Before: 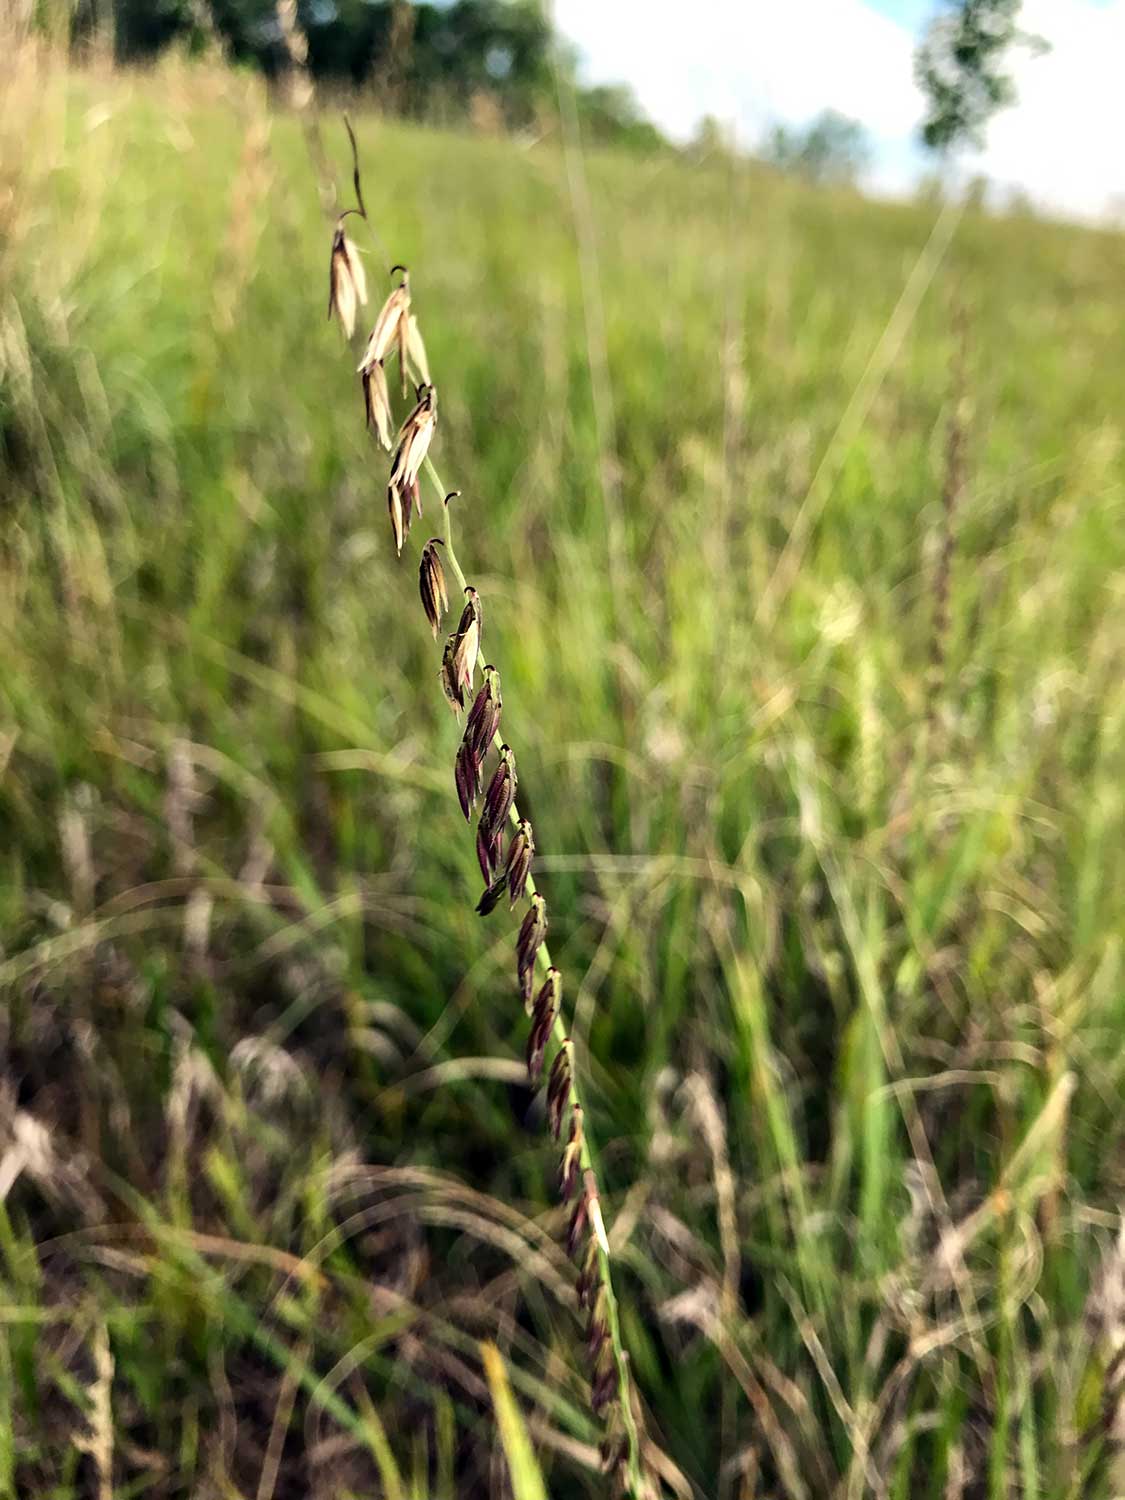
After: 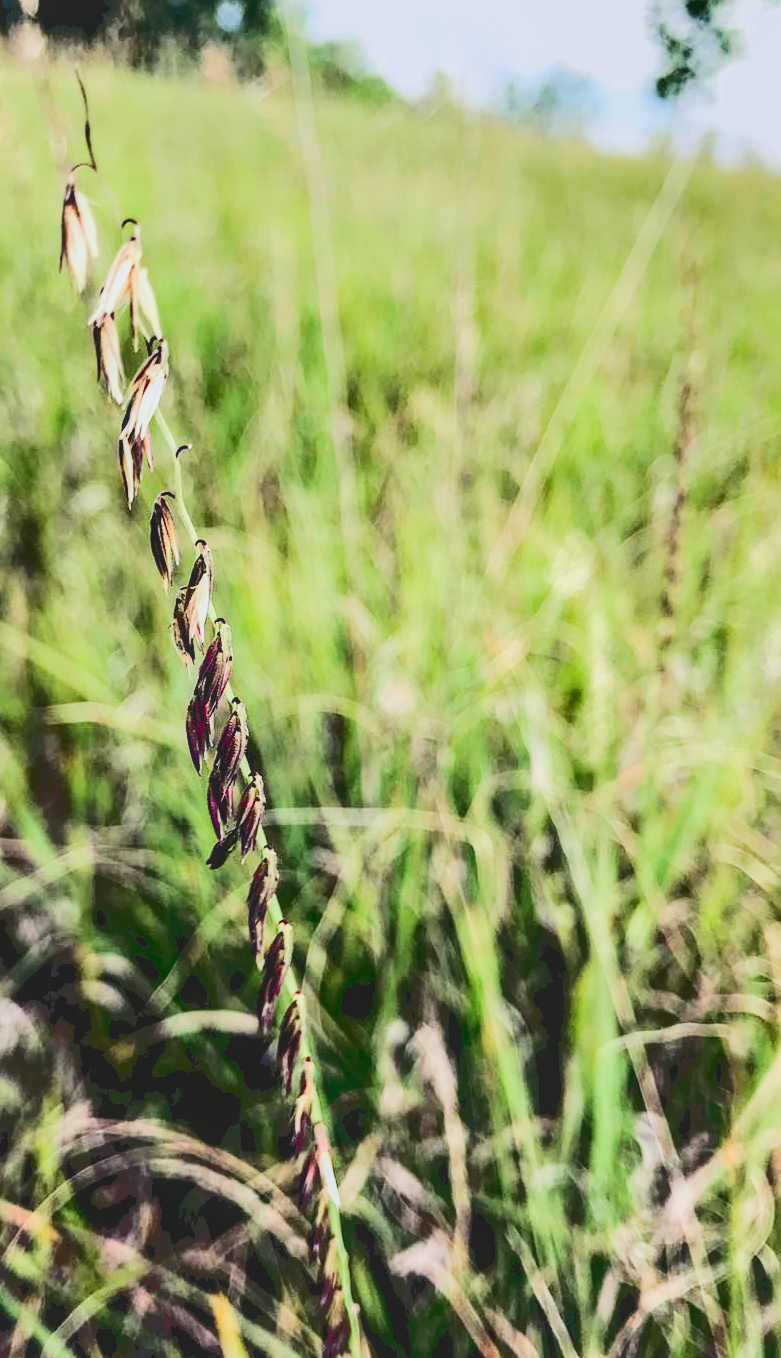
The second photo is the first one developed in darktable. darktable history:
crop and rotate: left 23.996%, top 3.142%, right 6.503%, bottom 6.29%
shadows and highlights: radius 264.55, soften with gaussian
local contrast: detail 115%
exposure: exposure 0.72 EV, compensate exposure bias true, compensate highlight preservation false
tone curve: curves: ch0 [(0, 0) (0.003, 0.19) (0.011, 0.192) (0.025, 0.192) (0.044, 0.194) (0.069, 0.196) (0.1, 0.197) (0.136, 0.198) (0.177, 0.216) (0.224, 0.236) (0.277, 0.269) (0.335, 0.331) (0.399, 0.418) (0.468, 0.515) (0.543, 0.621) (0.623, 0.725) (0.709, 0.804) (0.801, 0.859) (0.898, 0.913) (1, 1)], color space Lab, linked channels, preserve colors none
filmic rgb: black relative exposure -2.87 EV, white relative exposure 4.56 EV, hardness 1.74, contrast 1.252
color calibration: illuminant as shot in camera, x 0.366, y 0.379, temperature 4427.38 K
